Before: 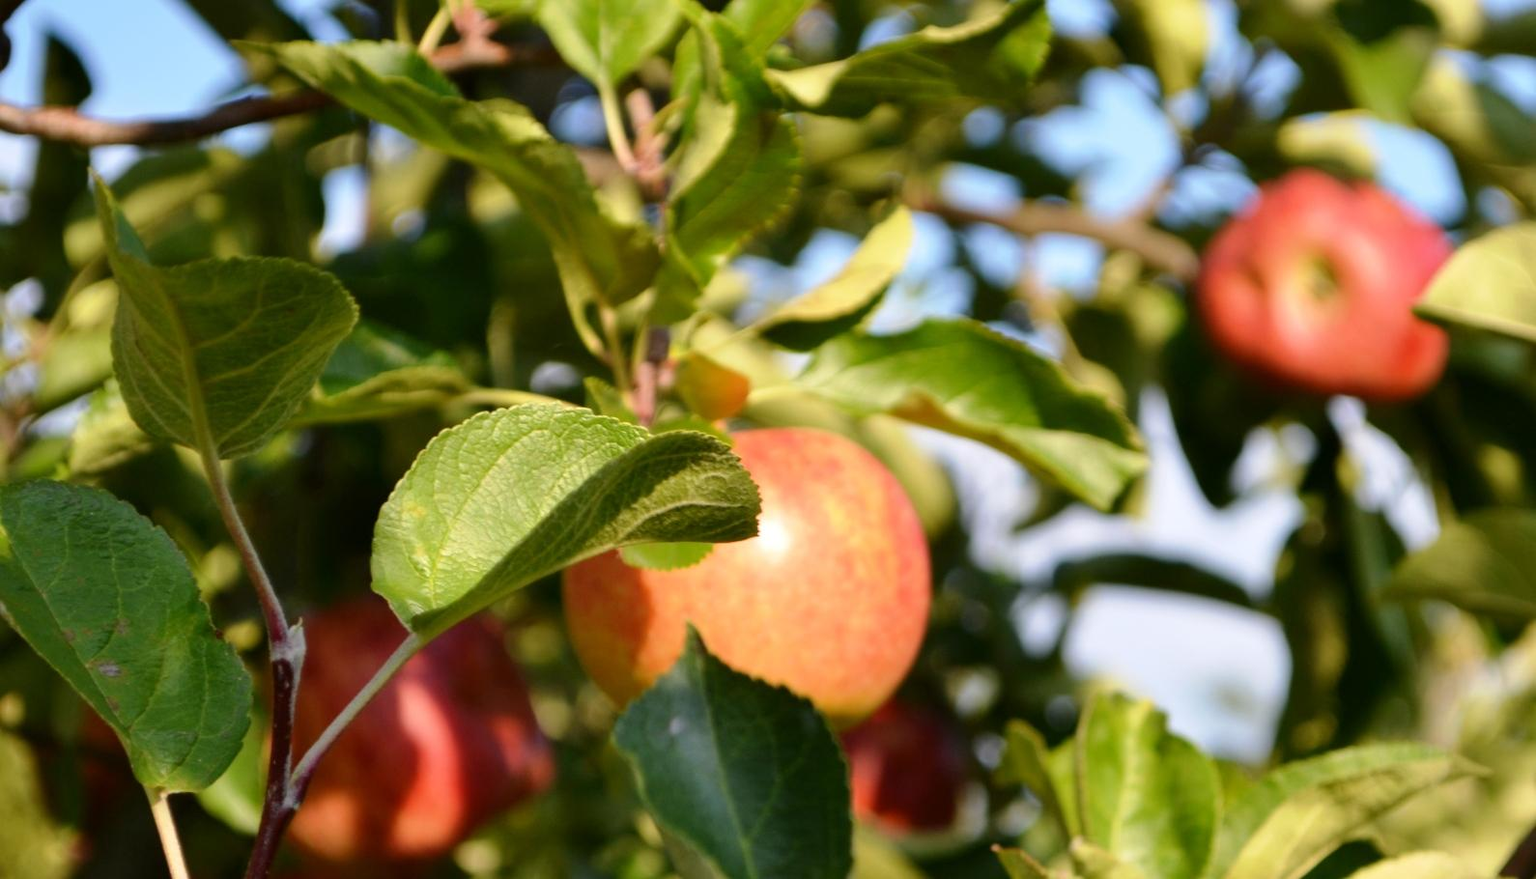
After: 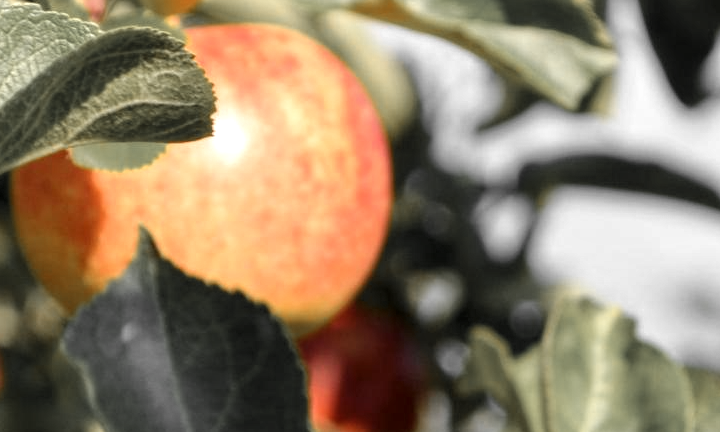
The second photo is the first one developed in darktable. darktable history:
crop: left 35.977%, top 46.128%, right 18.114%, bottom 6.031%
color zones: curves: ch0 [(0, 0.447) (0.184, 0.543) (0.323, 0.476) (0.429, 0.445) (0.571, 0.443) (0.714, 0.451) (0.857, 0.452) (1, 0.447)]; ch1 [(0, 0.464) (0.176, 0.46) (0.287, 0.177) (0.429, 0.002) (0.571, 0) (0.714, 0) (0.857, 0) (1, 0.464)]
local contrast: highlights 98%, shadows 86%, detail 160%, midtone range 0.2
